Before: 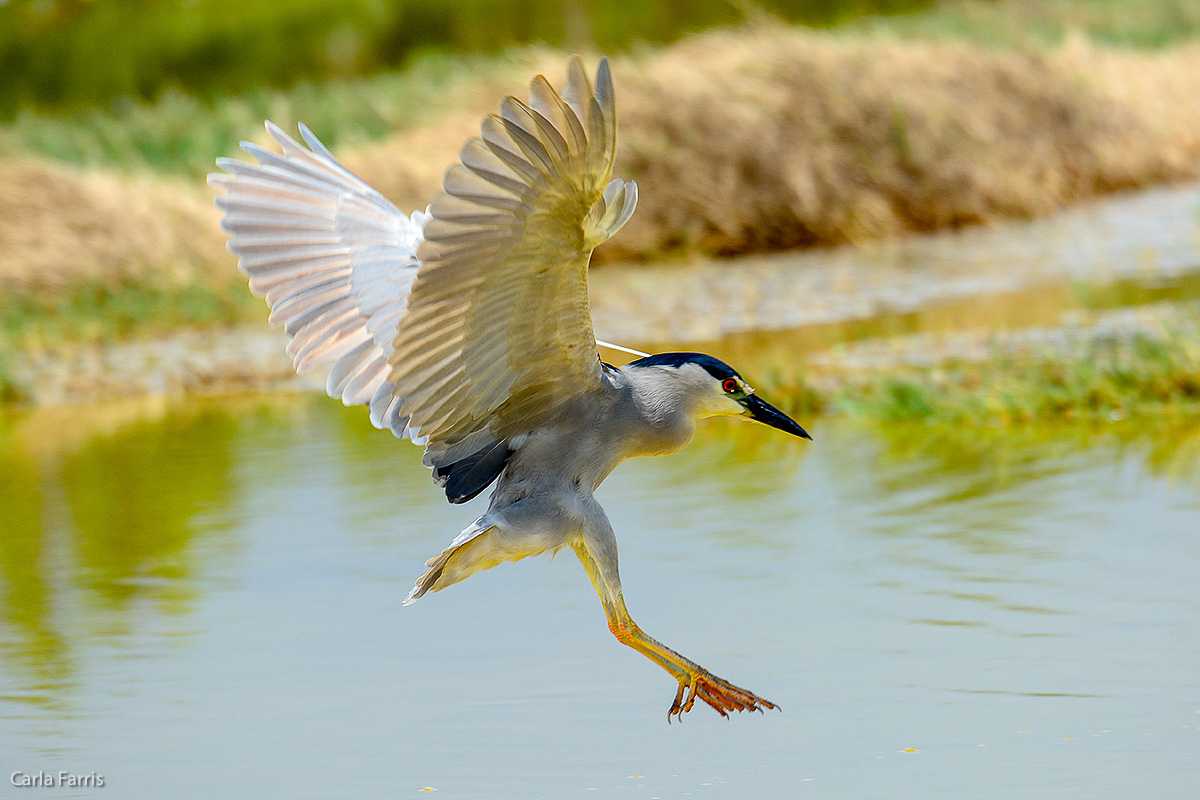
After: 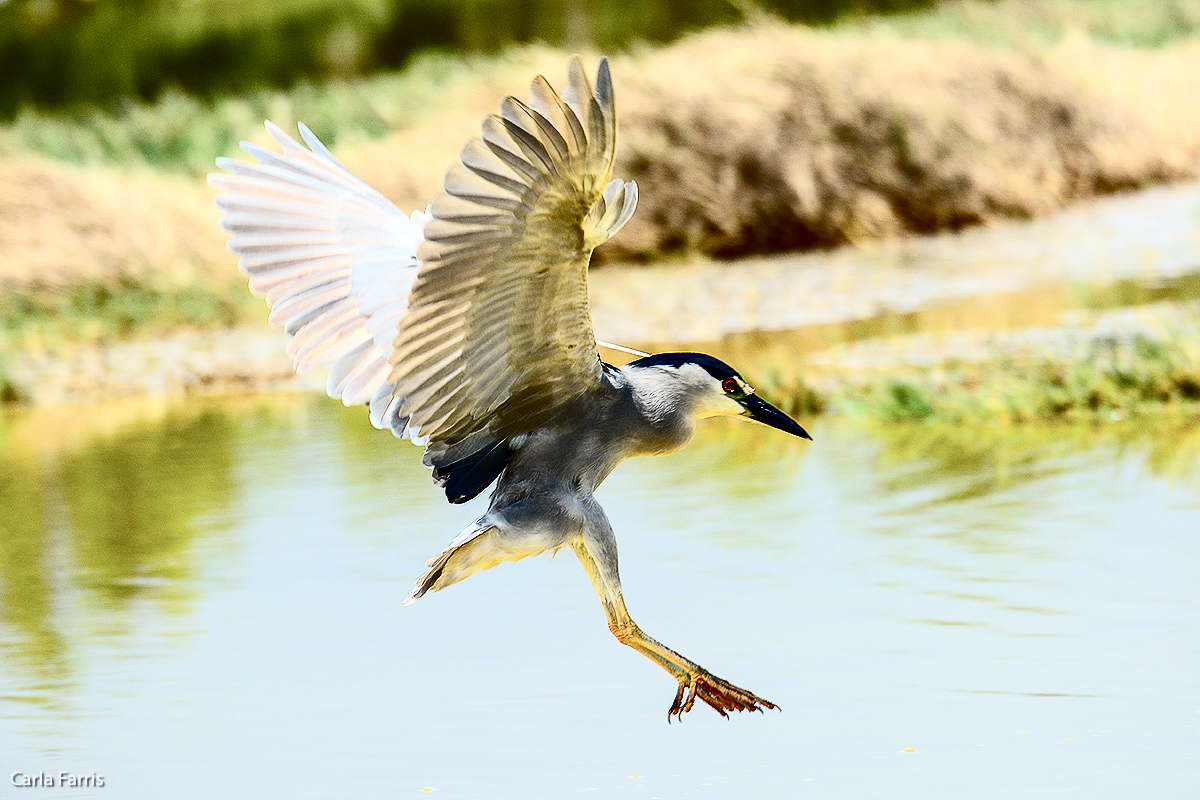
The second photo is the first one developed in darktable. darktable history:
contrast brightness saturation: contrast 0.507, saturation -0.102
